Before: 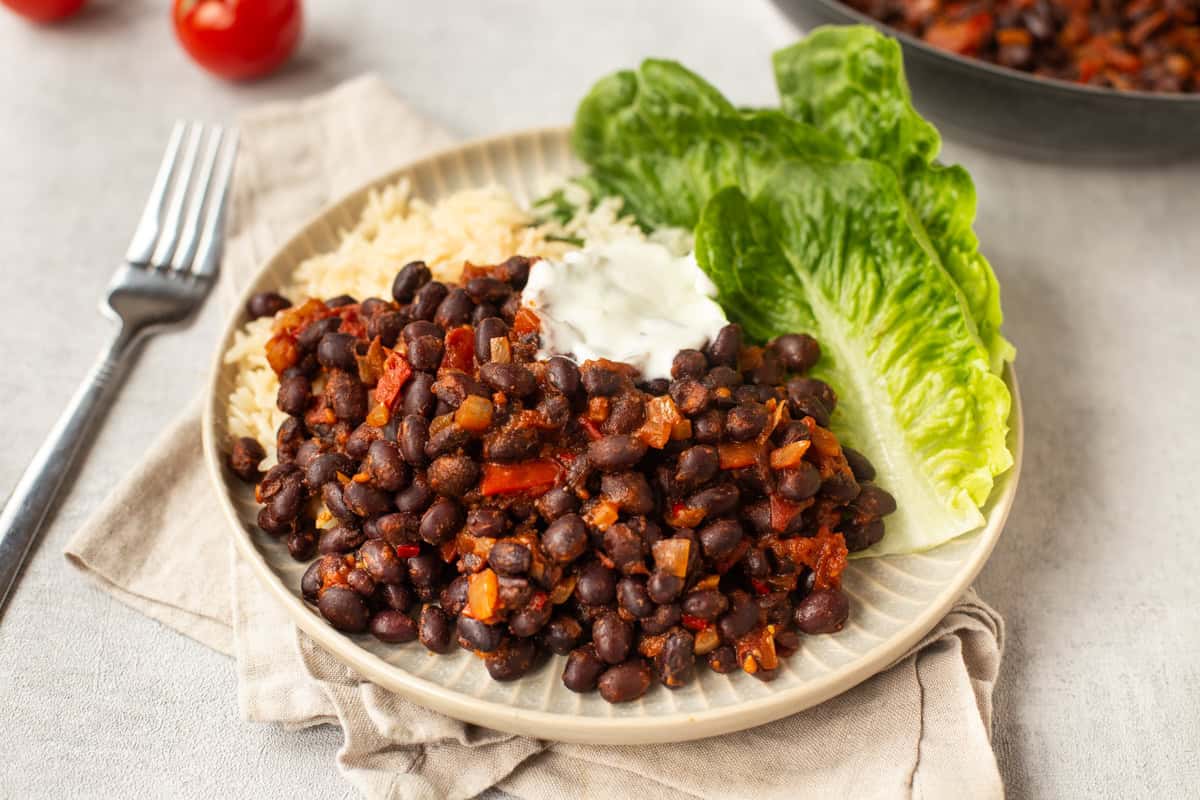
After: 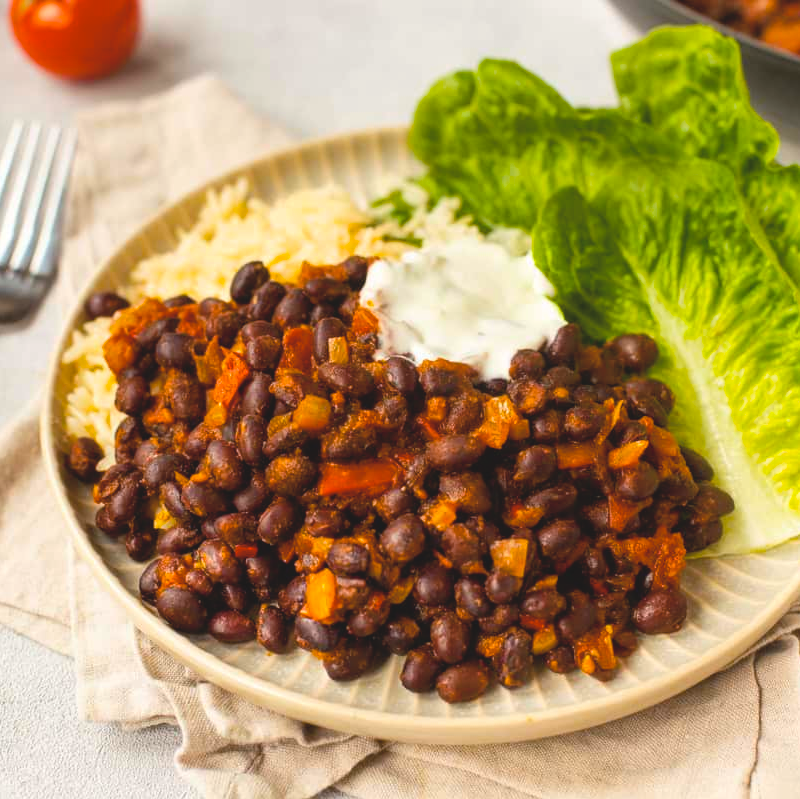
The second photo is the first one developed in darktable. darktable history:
crop and rotate: left 13.537%, right 19.796%
color balance rgb: linear chroma grading › global chroma 50%, perceptual saturation grading › global saturation 2.34%, global vibrance 6.64%, contrast 12.71%, saturation formula JzAzBz (2021)
contrast brightness saturation: contrast -0.15, brightness 0.05, saturation -0.12
